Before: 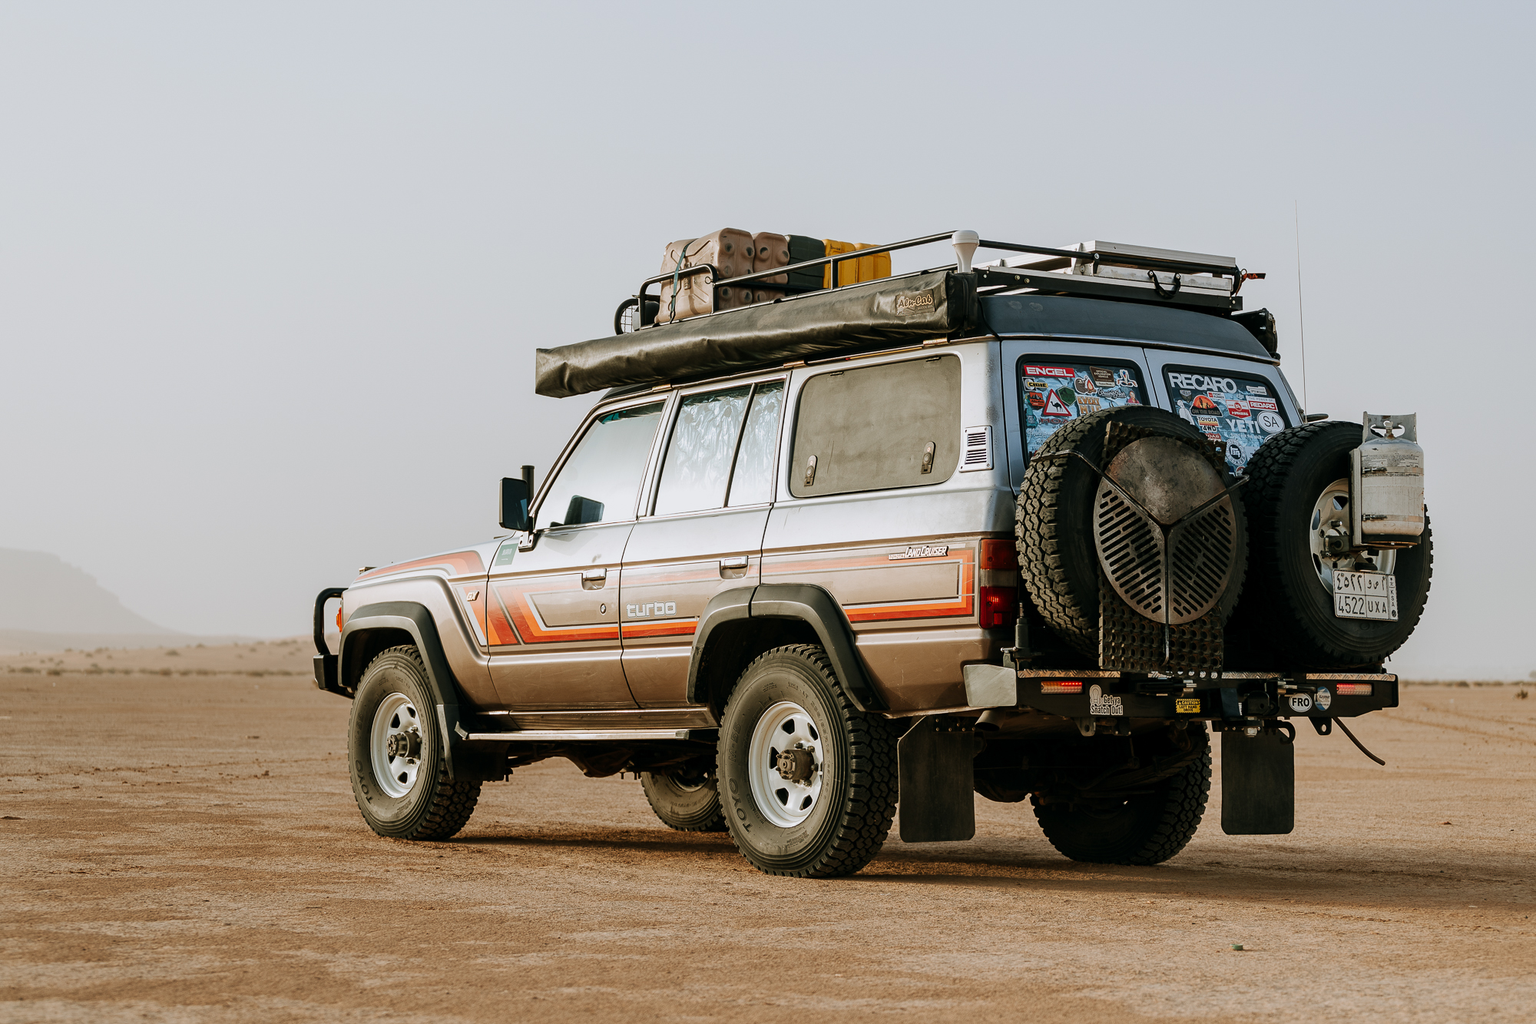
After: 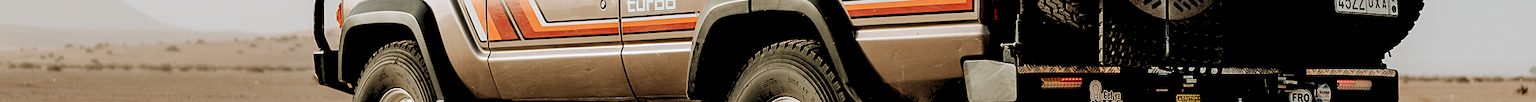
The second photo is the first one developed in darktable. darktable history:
crop and rotate: top 59.084%, bottom 30.916%
color zones: curves: ch1 [(0, 0.469) (0.001, 0.469) (0.12, 0.446) (0.248, 0.469) (0.5, 0.5) (0.748, 0.5) (0.999, 0.469) (1, 0.469)]
rgb levels: levels [[0.029, 0.461, 0.922], [0, 0.5, 1], [0, 0.5, 1]]
sharpen: amount 0.2
